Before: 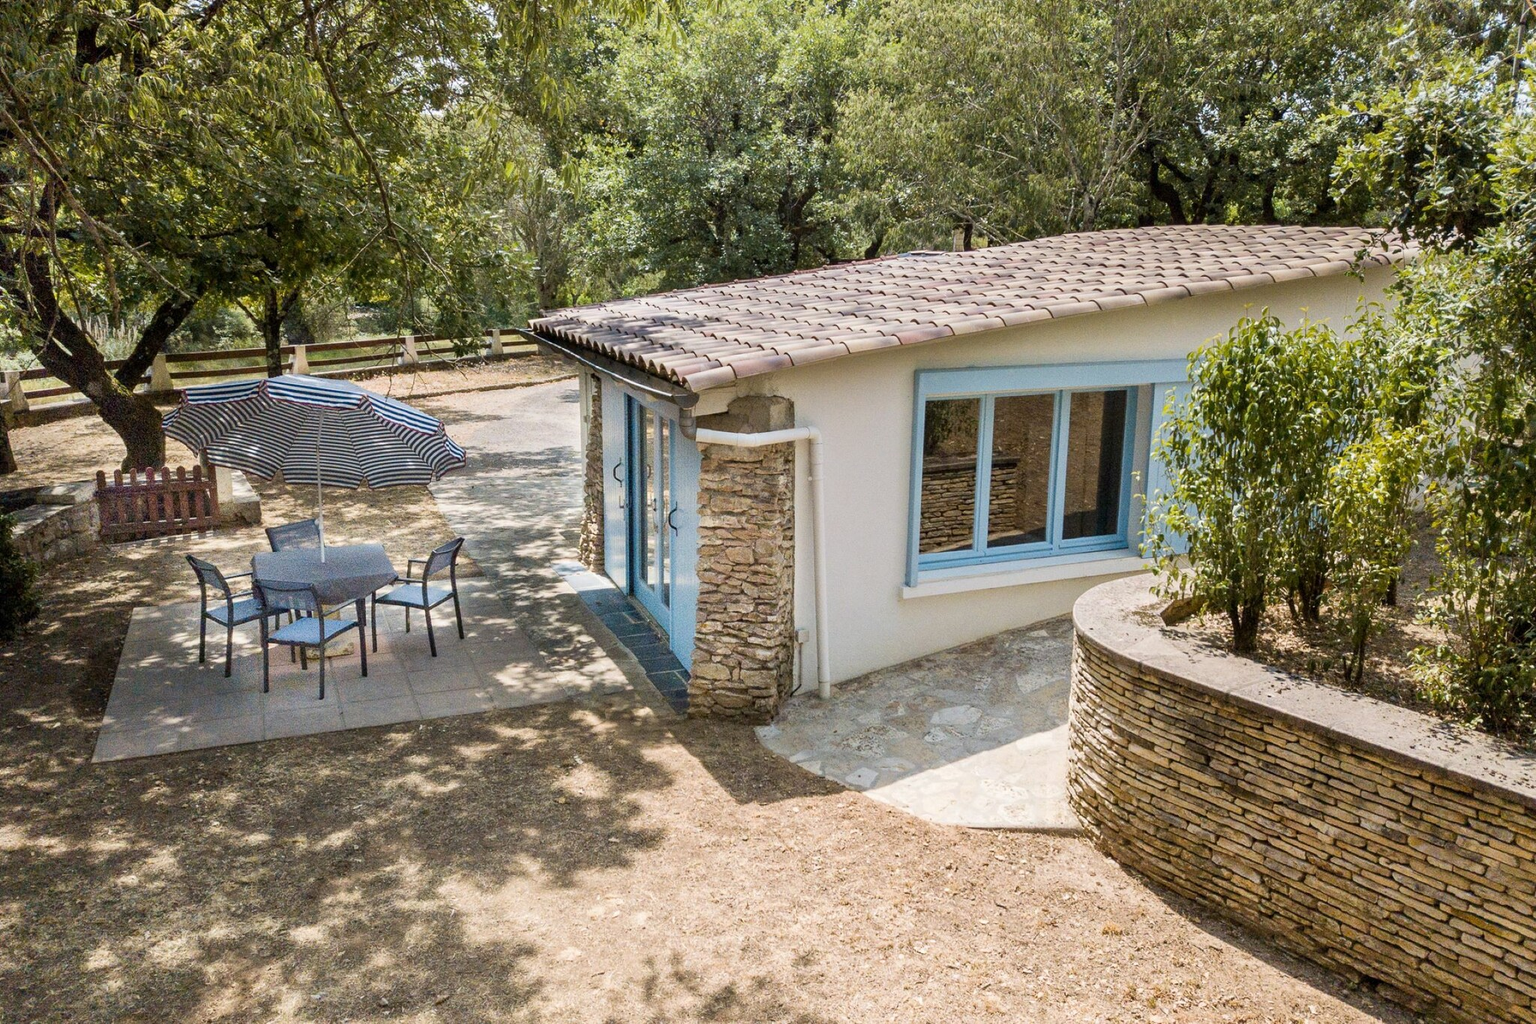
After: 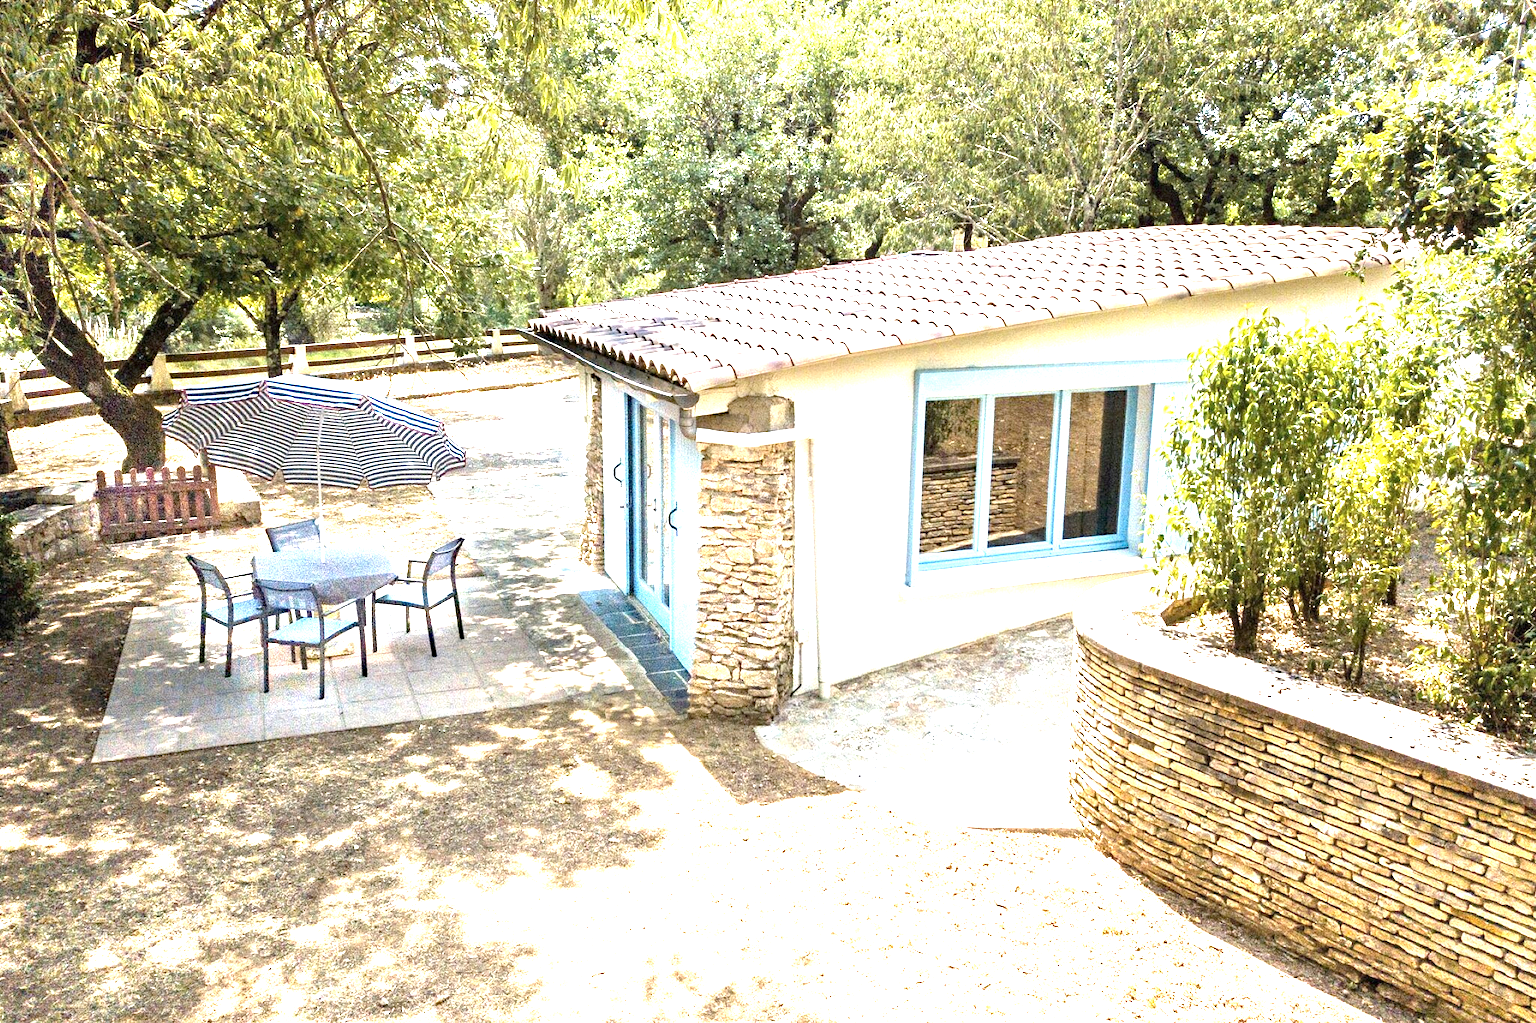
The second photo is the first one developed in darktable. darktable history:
haze removal: compatibility mode true, adaptive false
grain: coarseness 0.09 ISO, strength 16.61%
shadows and highlights: radius 110.86, shadows 51.09, white point adjustment 9.16, highlights -4.17, highlights color adjustment 32.2%, soften with gaussian
exposure: black level correction 0, exposure 1.741 EV, compensate exposure bias true, compensate highlight preservation false
